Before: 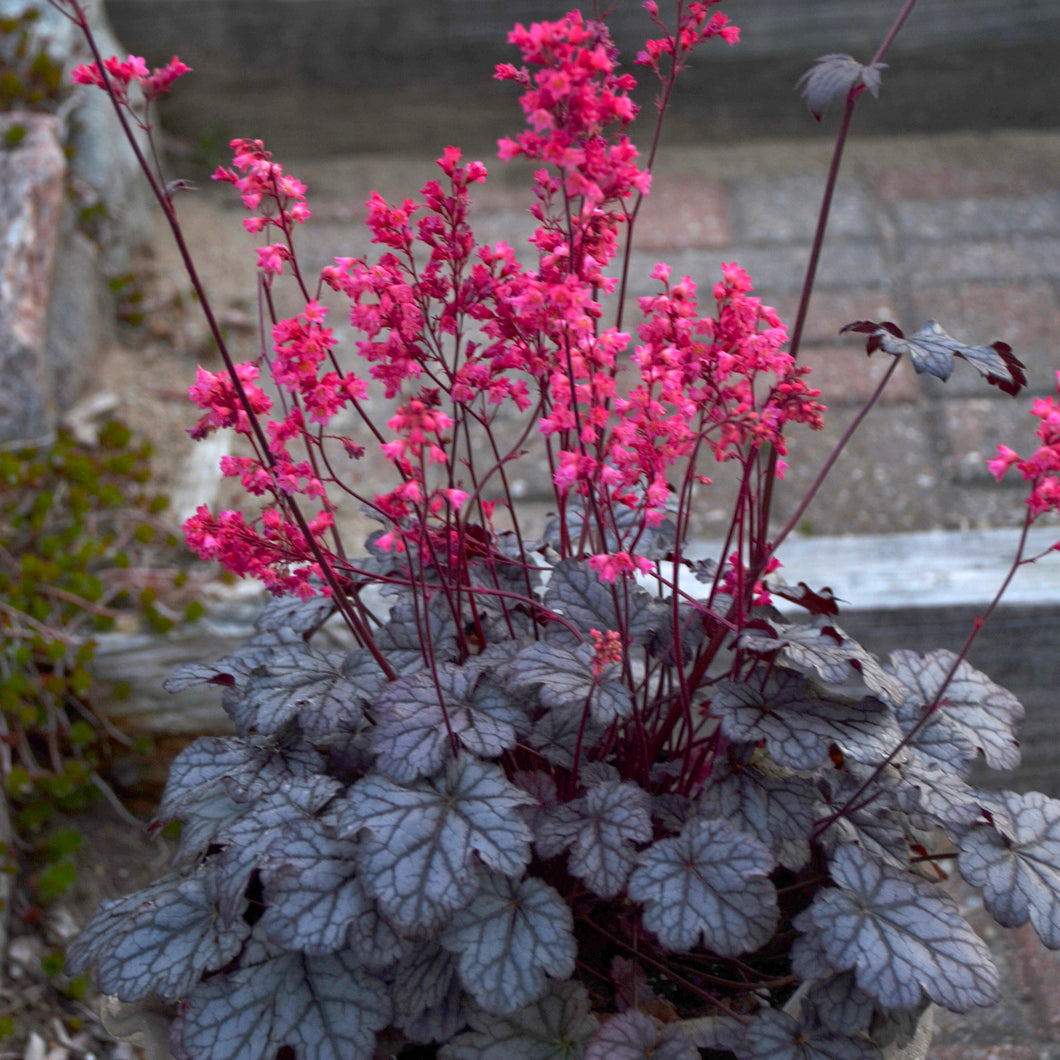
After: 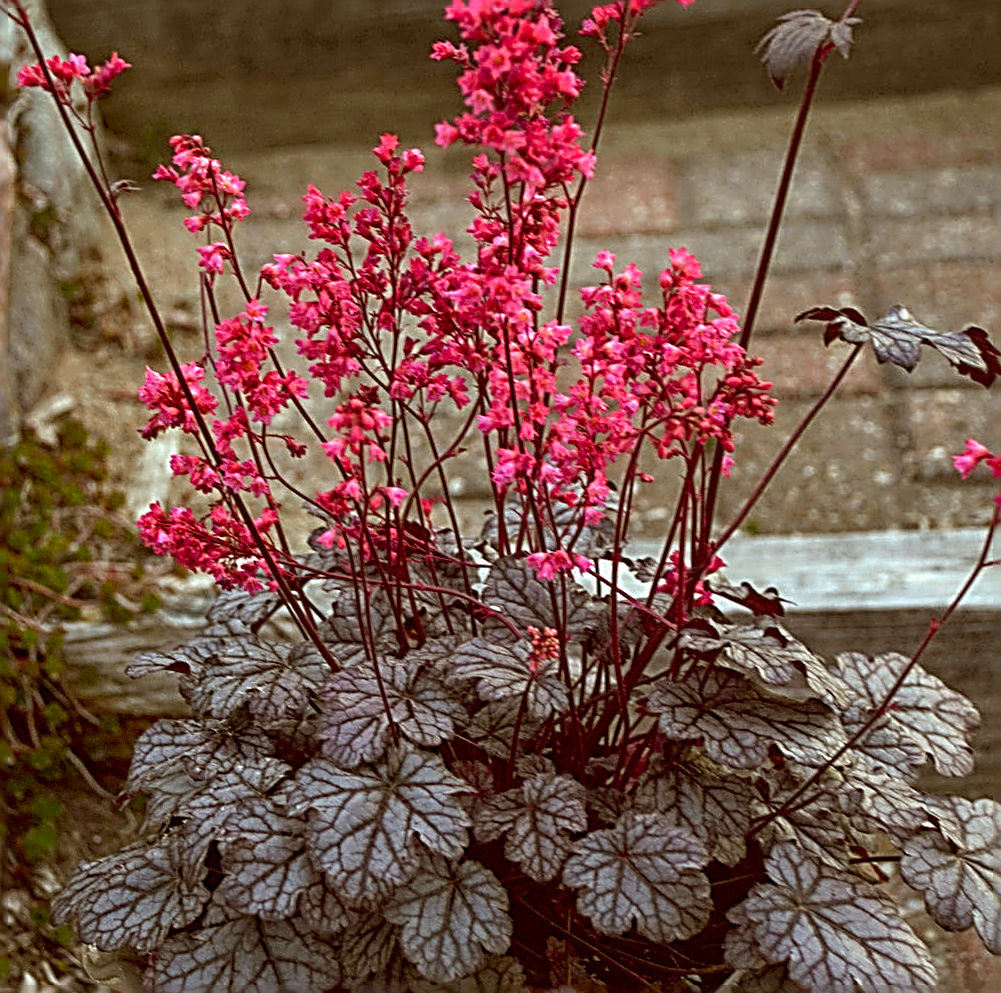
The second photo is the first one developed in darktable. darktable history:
local contrast: on, module defaults
color correction: highlights a* -5.94, highlights b* 9.48, shadows a* 10.12, shadows b* 23.94
sharpen: radius 3.158, amount 1.731
rotate and perspective: rotation 0.062°, lens shift (vertical) 0.115, lens shift (horizontal) -0.133, crop left 0.047, crop right 0.94, crop top 0.061, crop bottom 0.94
